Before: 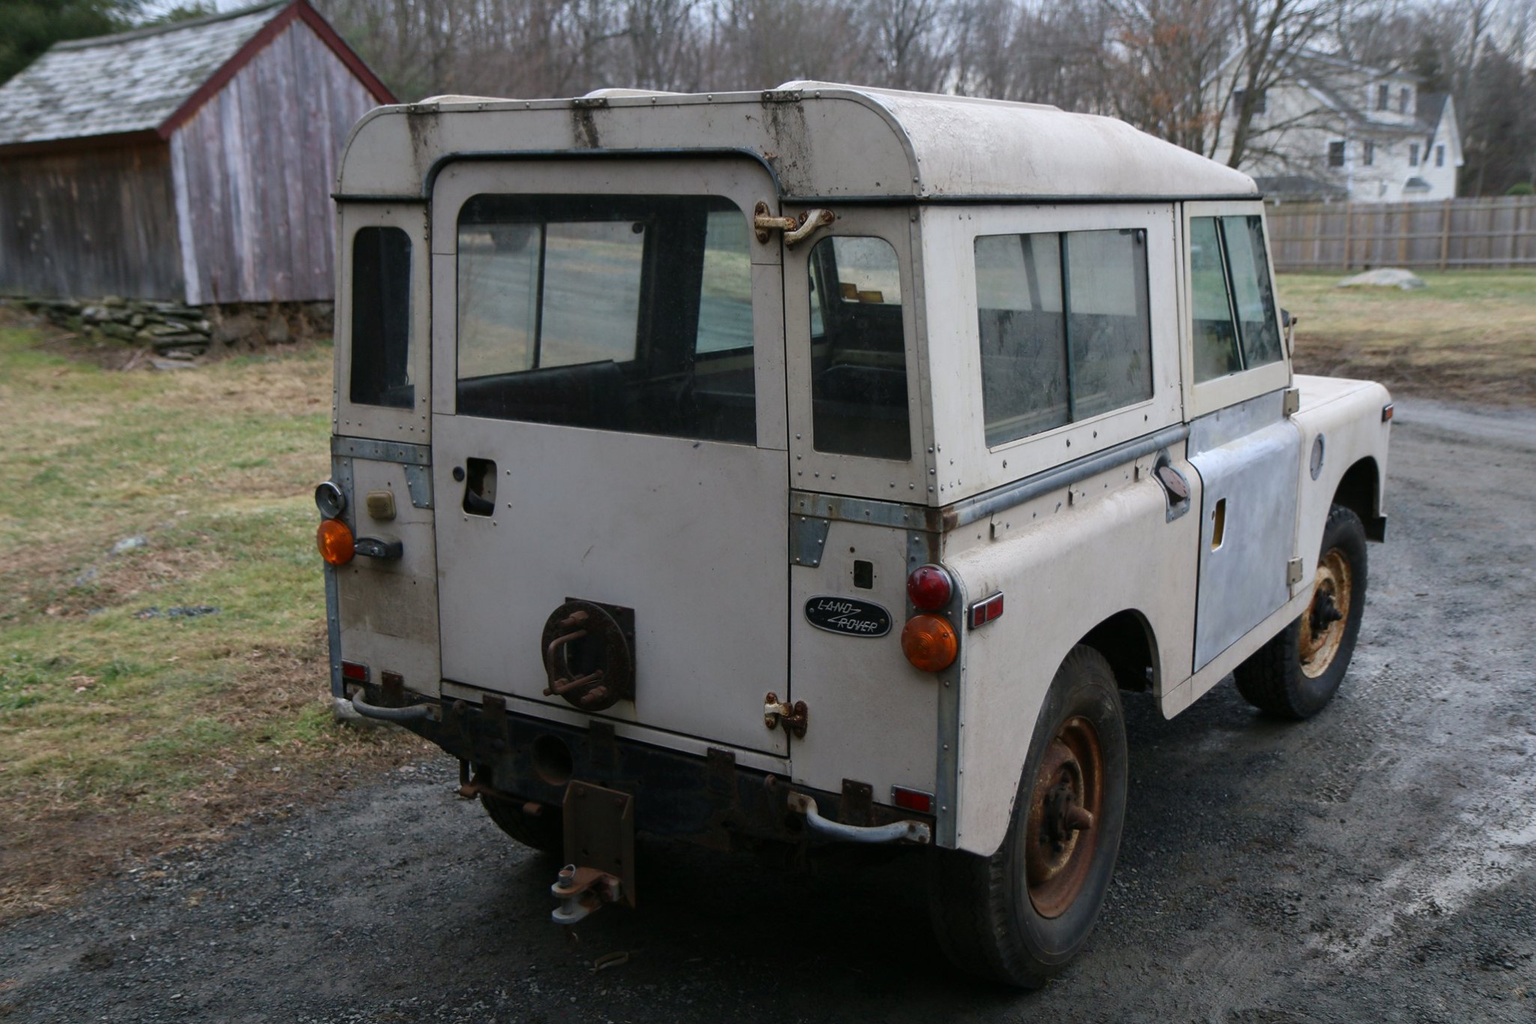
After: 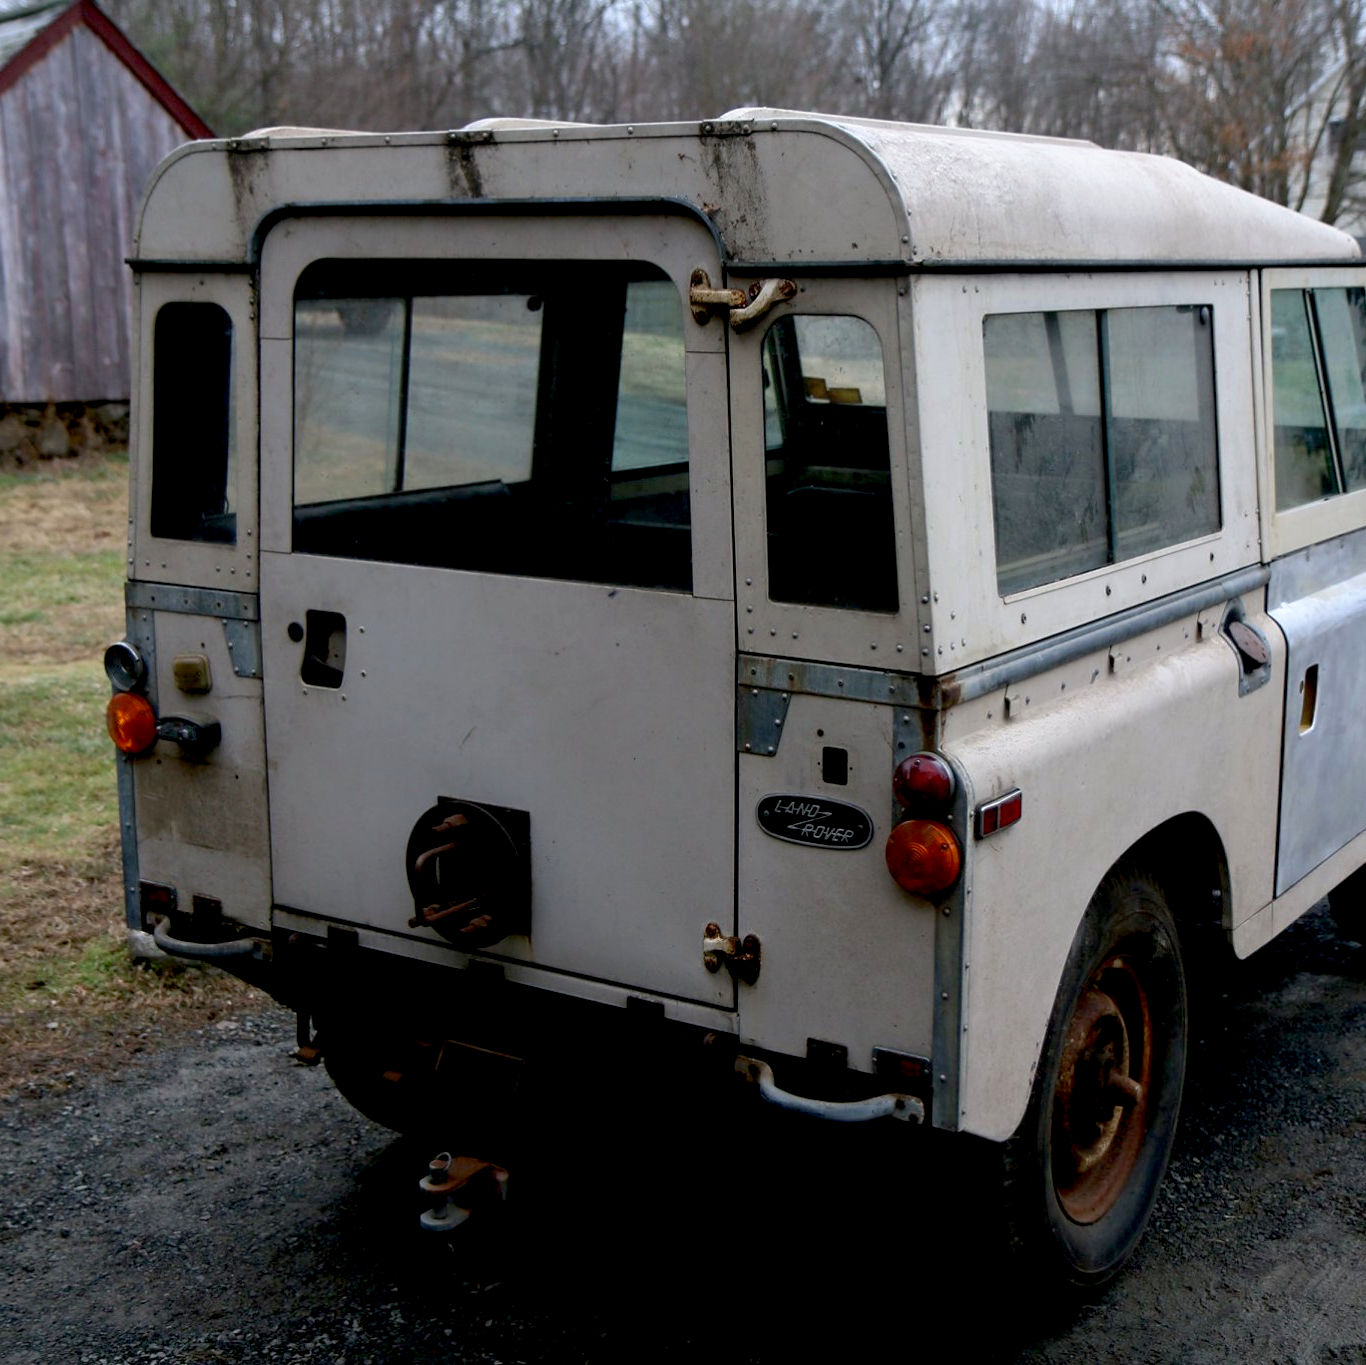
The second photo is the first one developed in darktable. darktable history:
base curve: curves: ch0 [(0.017, 0) (0.425, 0.441) (0.844, 0.933) (1, 1)], preserve colors none
crop and rotate: left 15.446%, right 17.836%
